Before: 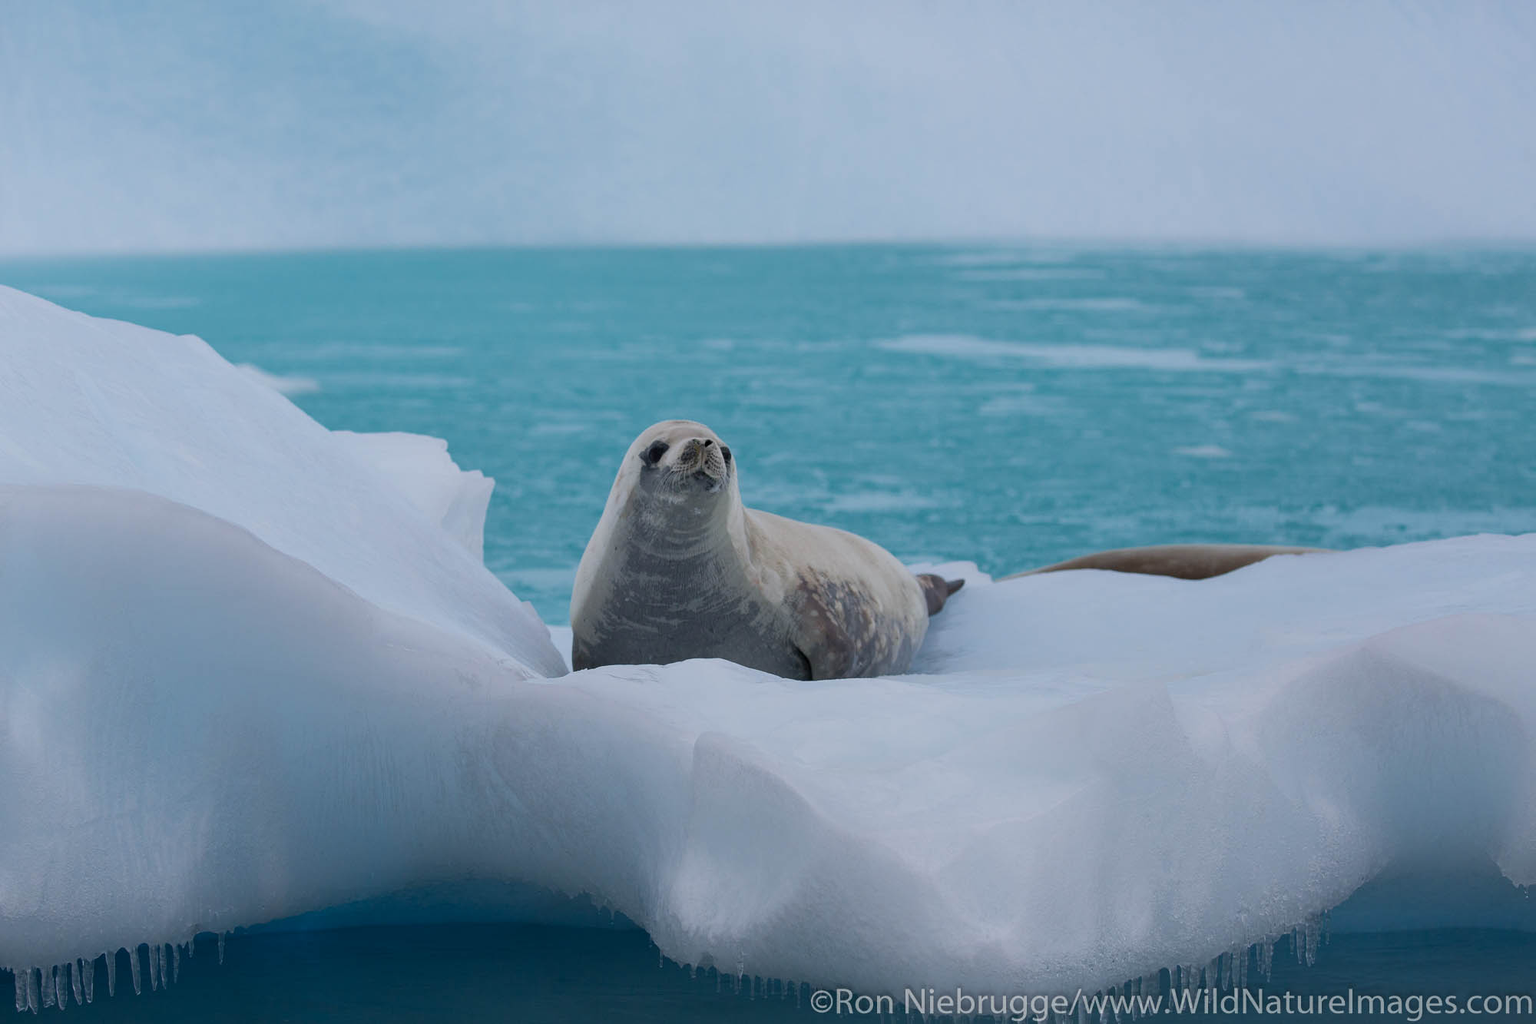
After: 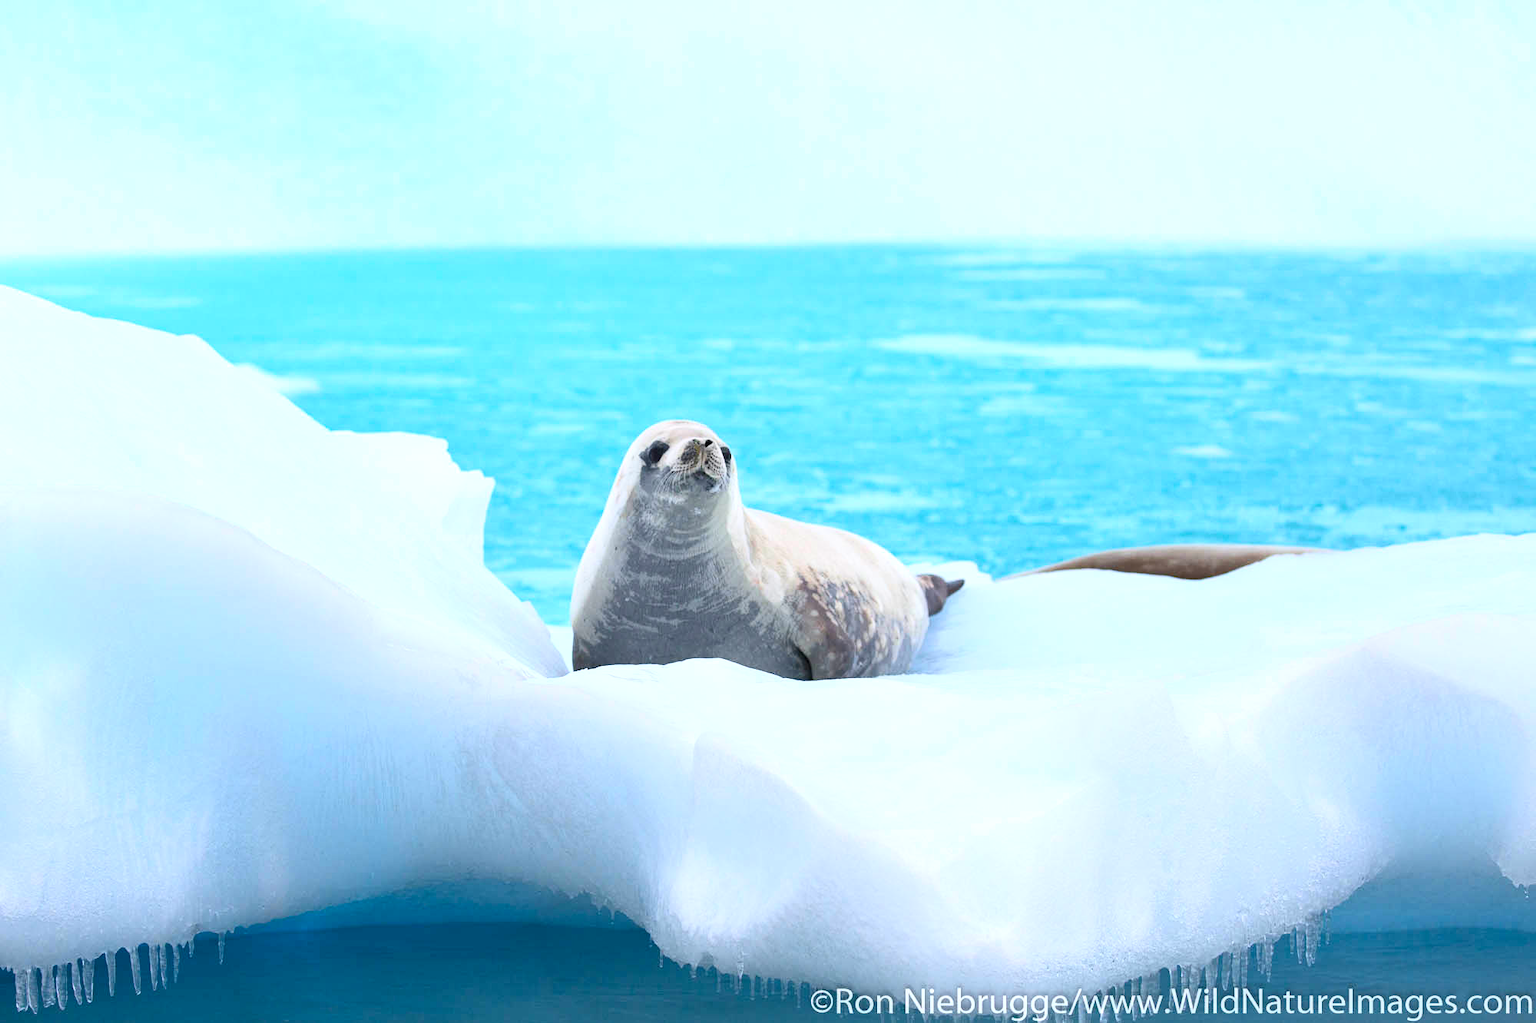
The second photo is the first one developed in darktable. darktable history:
exposure: black level correction 0, exposure 1.2 EV, compensate highlight preservation false
tone equalizer: mask exposure compensation -0.508 EV
shadows and highlights: shadows 36.37, highlights -27.32, soften with gaussian
contrast brightness saturation: contrast 0.2, brightness 0.161, saturation 0.227
